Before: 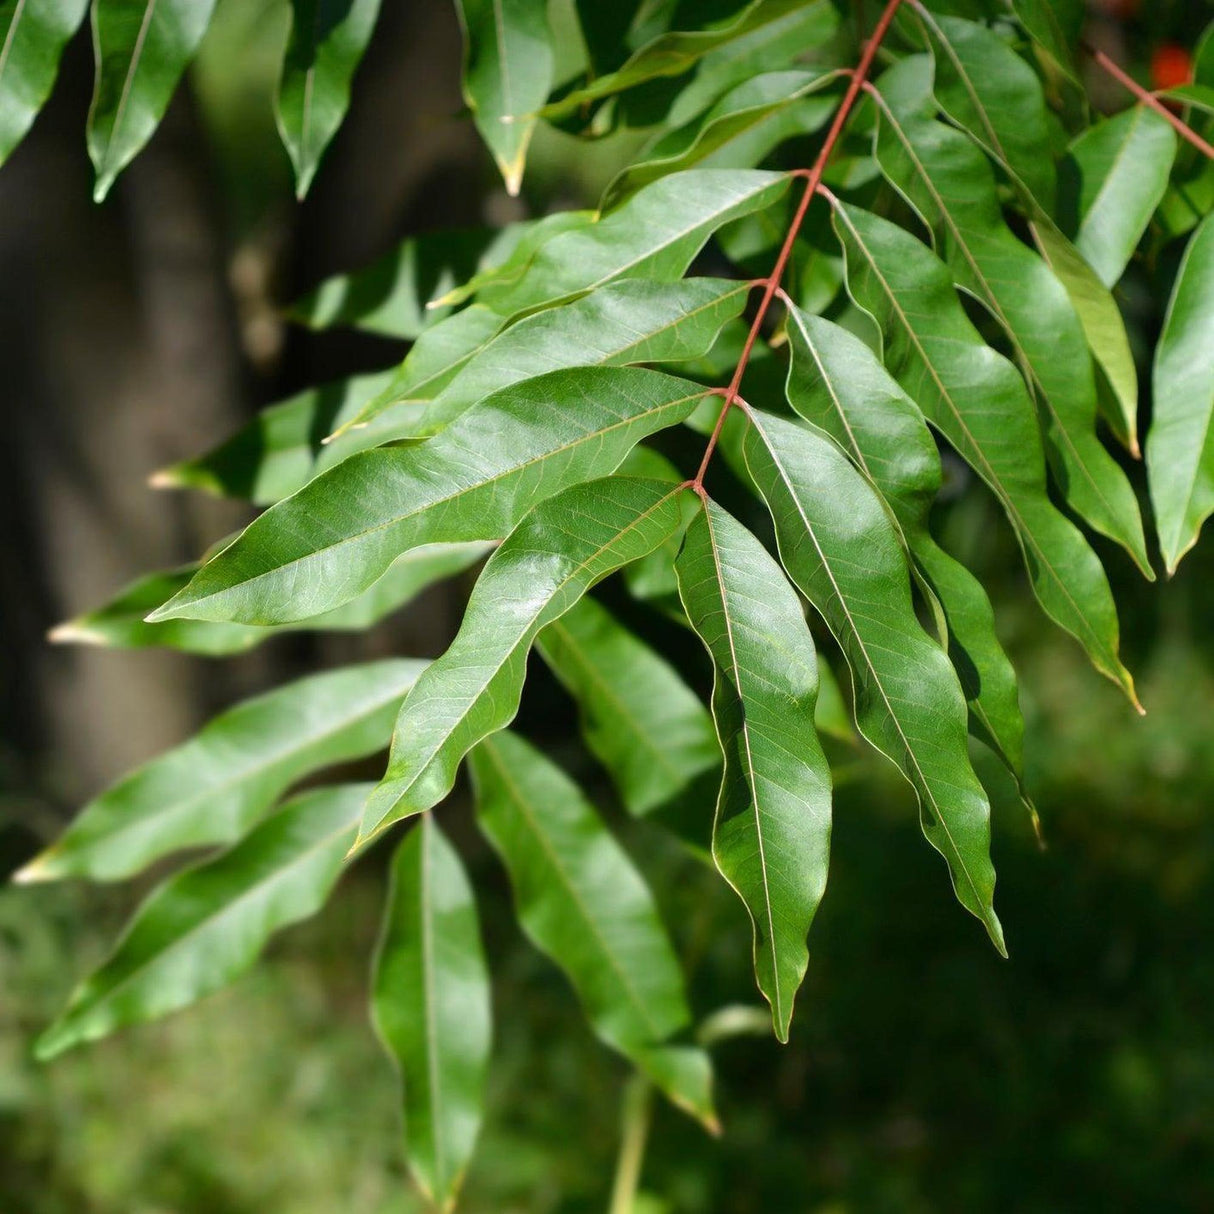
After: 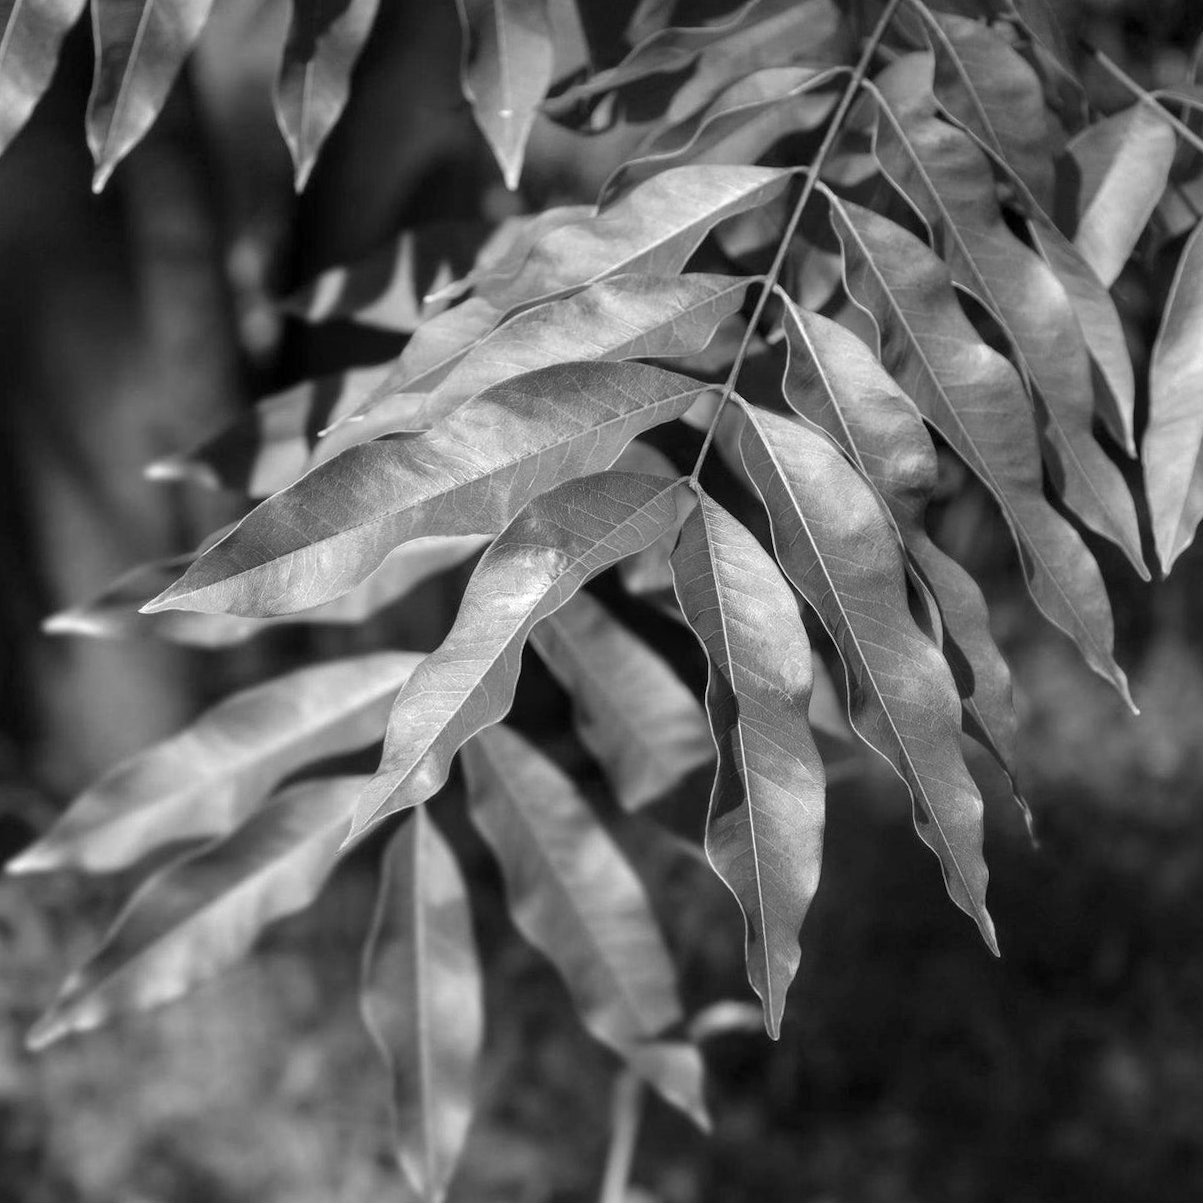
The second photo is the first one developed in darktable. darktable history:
crop and rotate: angle -0.5°
local contrast: on, module defaults
color zones: curves: ch0 [(0, 0.613) (0.01, 0.613) (0.245, 0.448) (0.498, 0.529) (0.642, 0.665) (0.879, 0.777) (0.99, 0.613)]; ch1 [(0, 0.035) (0.121, 0.189) (0.259, 0.197) (0.415, 0.061) (0.589, 0.022) (0.732, 0.022) (0.857, 0.026) (0.991, 0.053)]
monochrome: size 1
rotate and perspective: automatic cropping off
